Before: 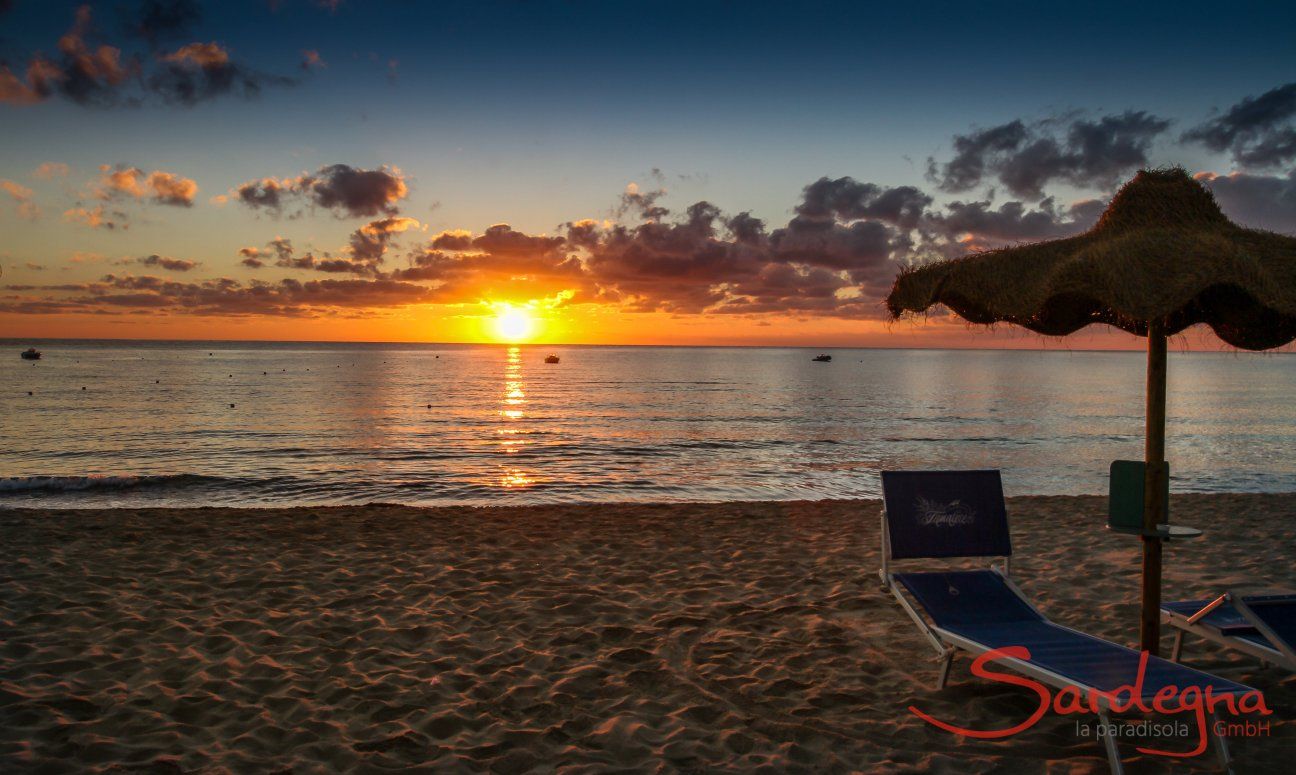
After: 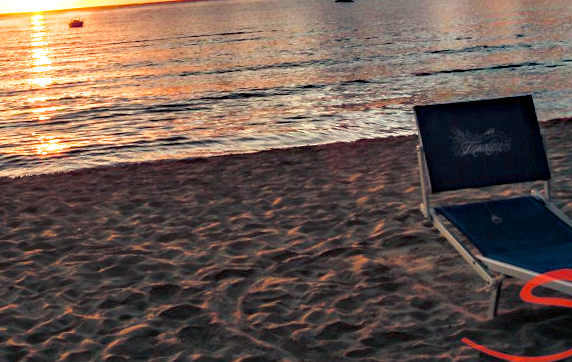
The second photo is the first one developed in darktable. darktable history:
crop: left 37.221%, top 45.169%, right 20.63%, bottom 13.777%
rotate and perspective: rotation -4.98°, automatic cropping off
exposure: exposure 0.921 EV, compensate highlight preservation false
split-toning: shadows › hue 216°, shadows › saturation 1, highlights › hue 57.6°, balance -33.4
haze removal: strength 0.5, distance 0.43, compatibility mode true, adaptive false
